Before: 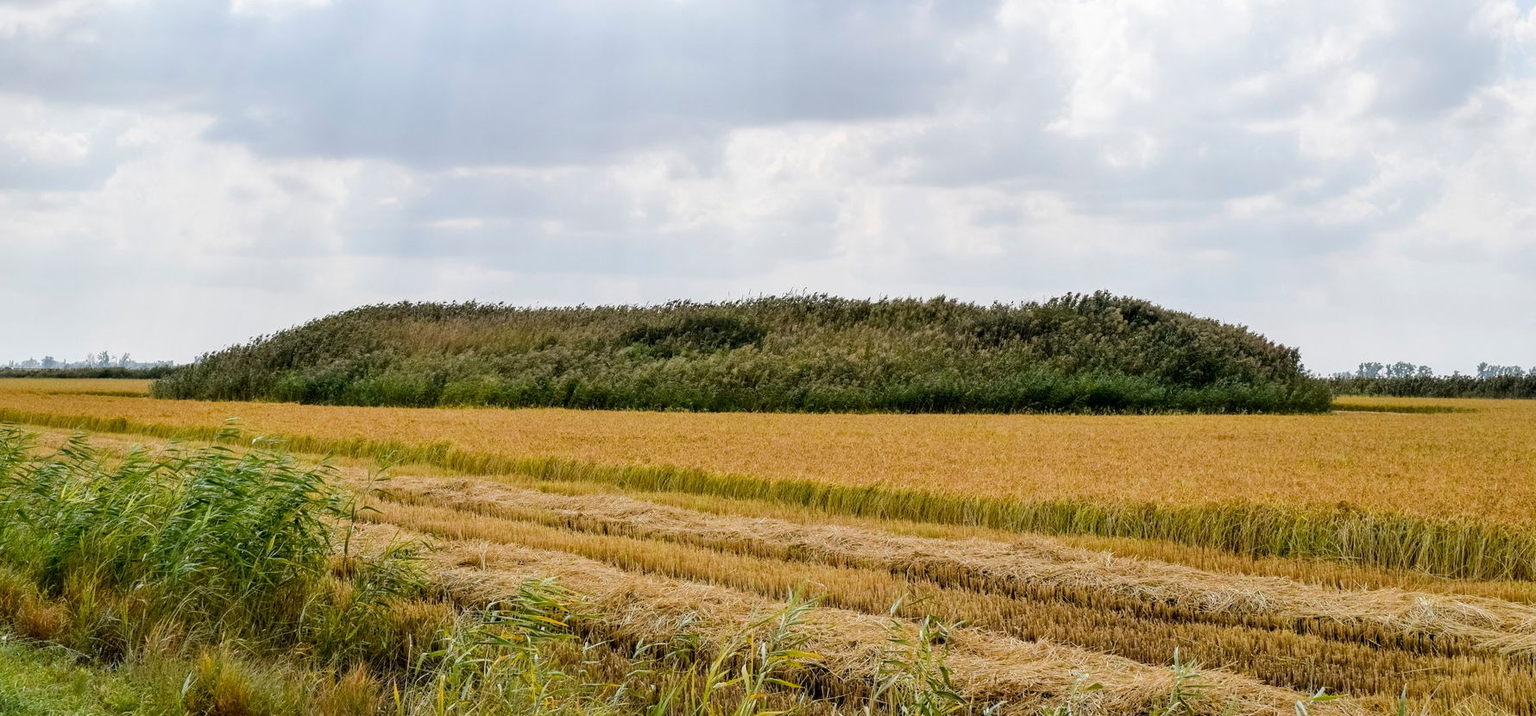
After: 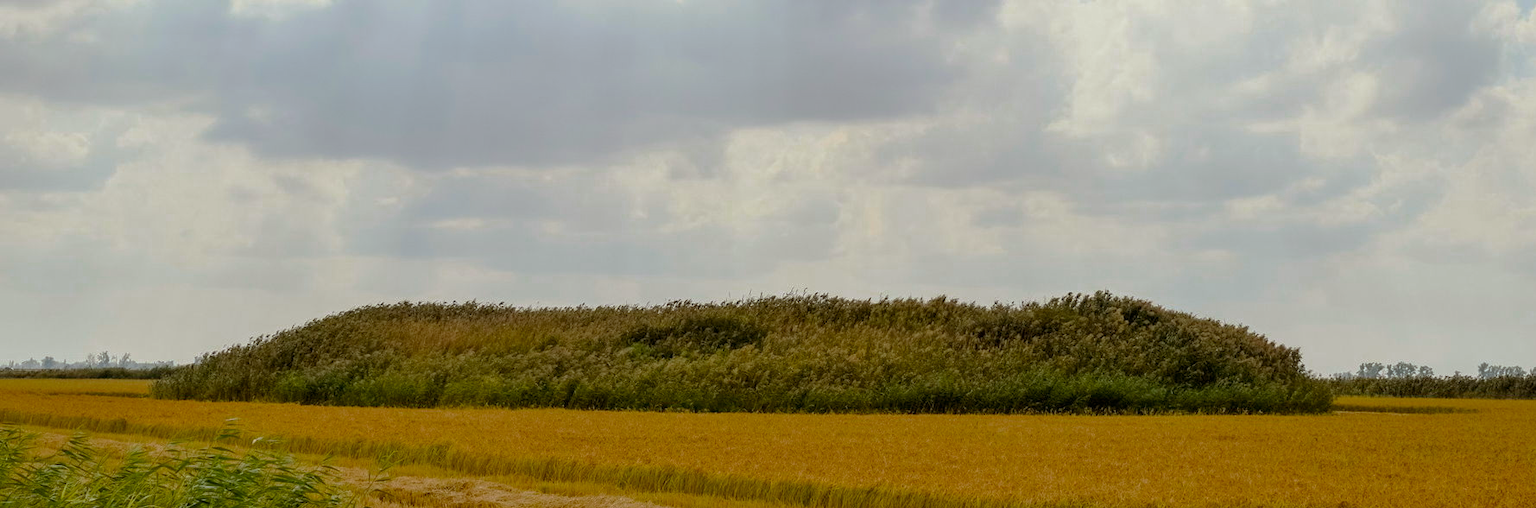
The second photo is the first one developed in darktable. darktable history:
tone curve: curves: ch0 [(0, 0) (0.568, 0.517) (0.8, 0.717) (1, 1)], preserve colors none
color balance rgb: power › chroma 2.495%, power › hue 69.21°, perceptual saturation grading › global saturation 10.216%, contrast -10.257%
color zones: curves: ch0 [(0, 0.425) (0.143, 0.422) (0.286, 0.42) (0.429, 0.419) (0.571, 0.419) (0.714, 0.42) (0.857, 0.422) (1, 0.425)]
crop: right 0%, bottom 29.021%
